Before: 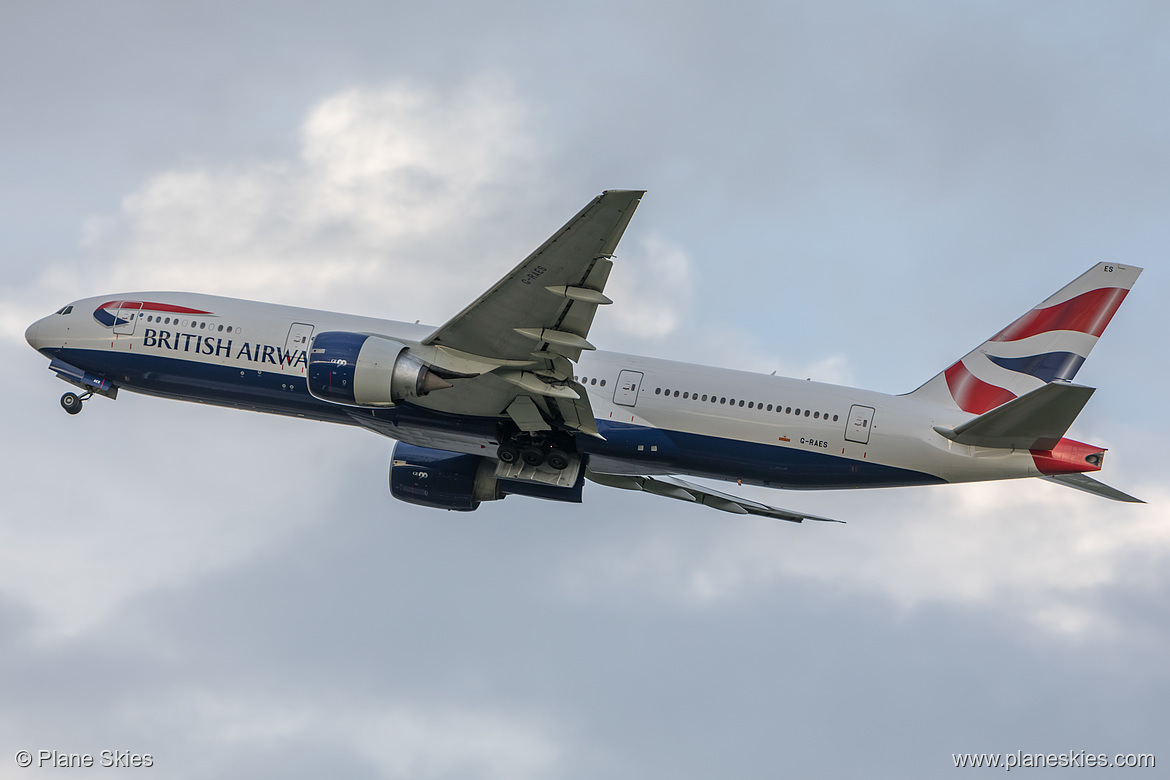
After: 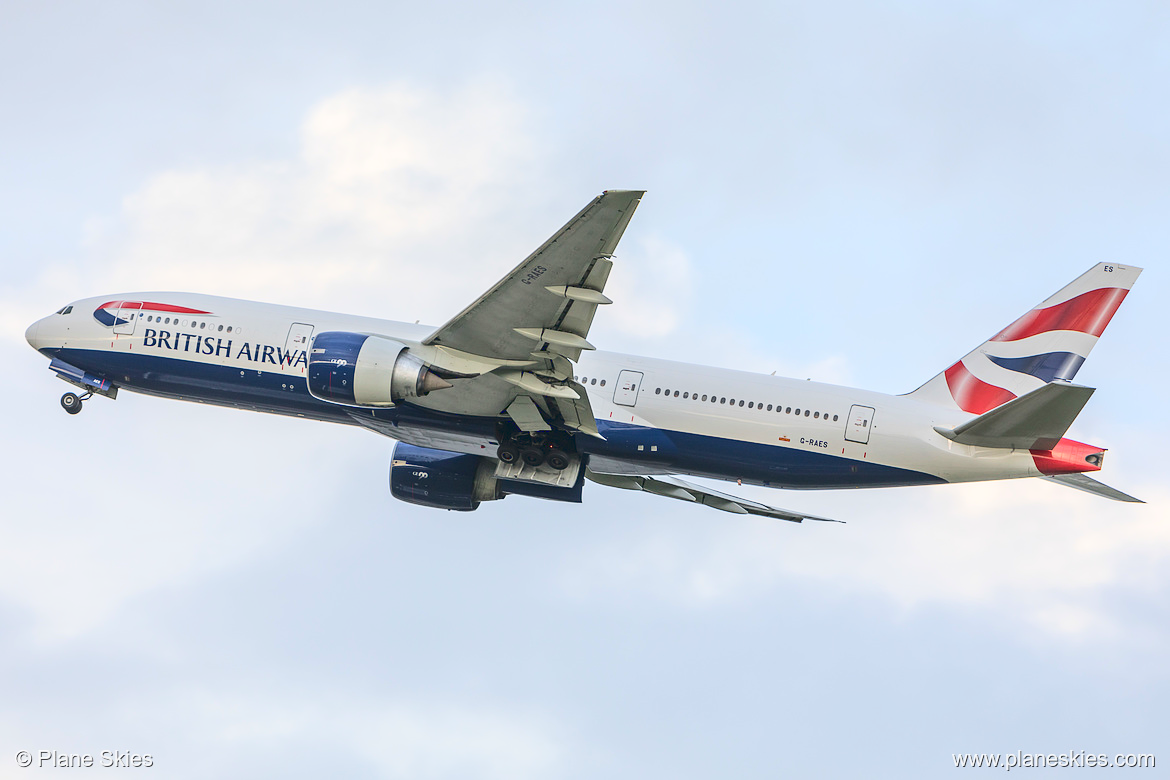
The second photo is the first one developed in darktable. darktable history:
base curve: curves: ch0 [(0, 0.007) (0.028, 0.063) (0.121, 0.311) (0.46, 0.743) (0.859, 0.957) (1, 1)]
